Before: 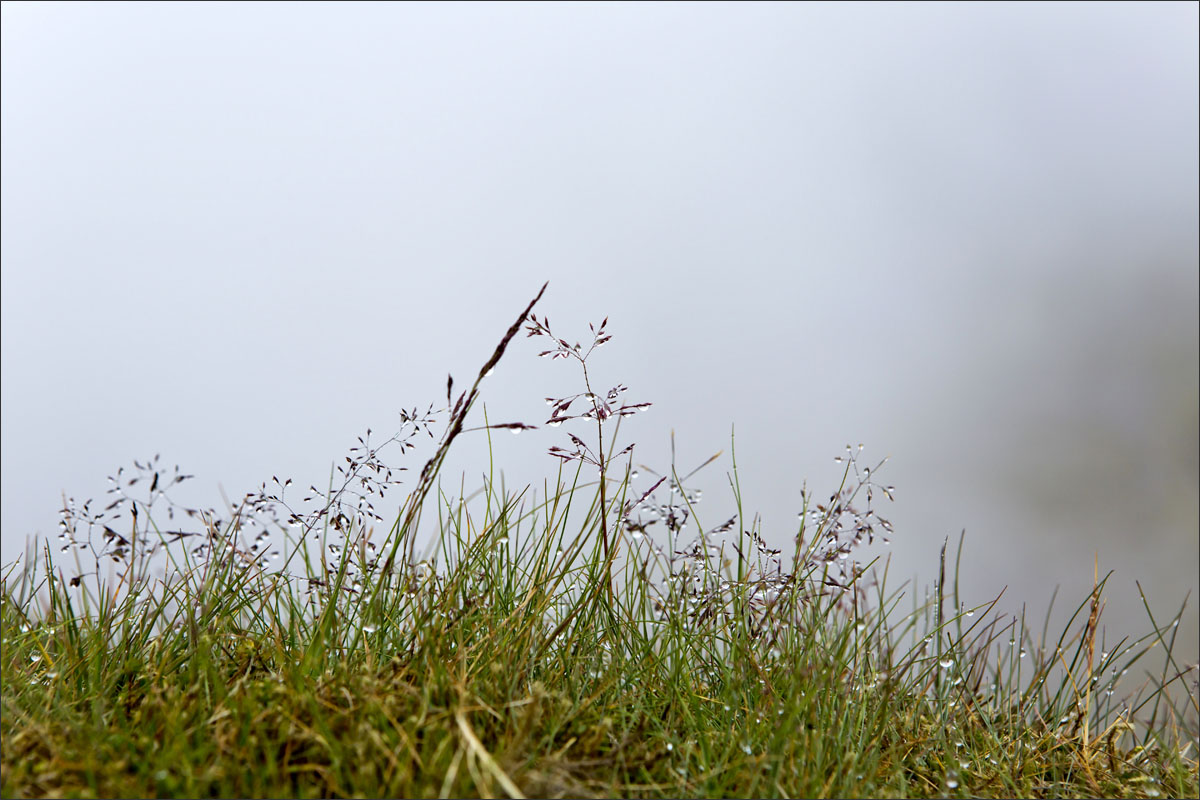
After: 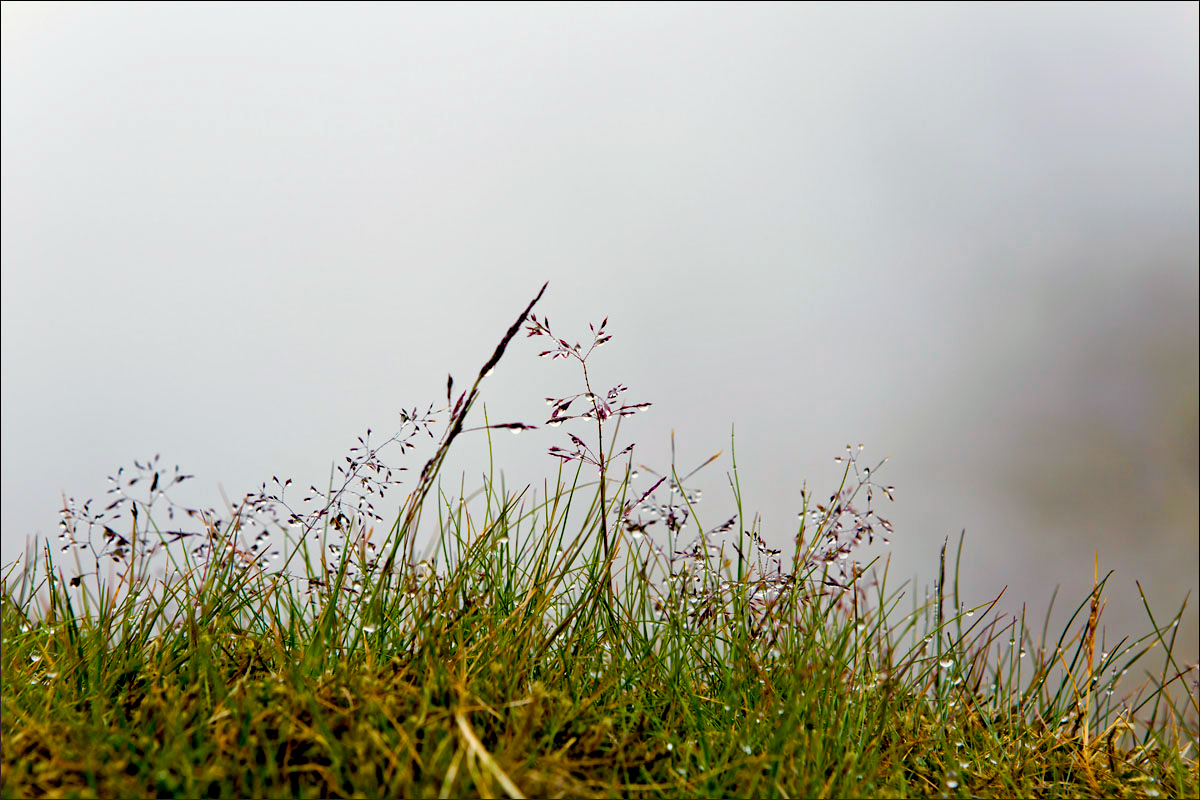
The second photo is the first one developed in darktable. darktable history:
white balance: red 1, blue 1
color balance rgb: shadows lift › chroma 3%, shadows lift › hue 280.8°, power › hue 330°, highlights gain › chroma 3%, highlights gain › hue 75.6°, global offset › luminance -1%, perceptual saturation grading › global saturation 20%, perceptual saturation grading › highlights -25%, perceptual saturation grading › shadows 50%, global vibrance 20%
haze removal: compatibility mode true, adaptive false
